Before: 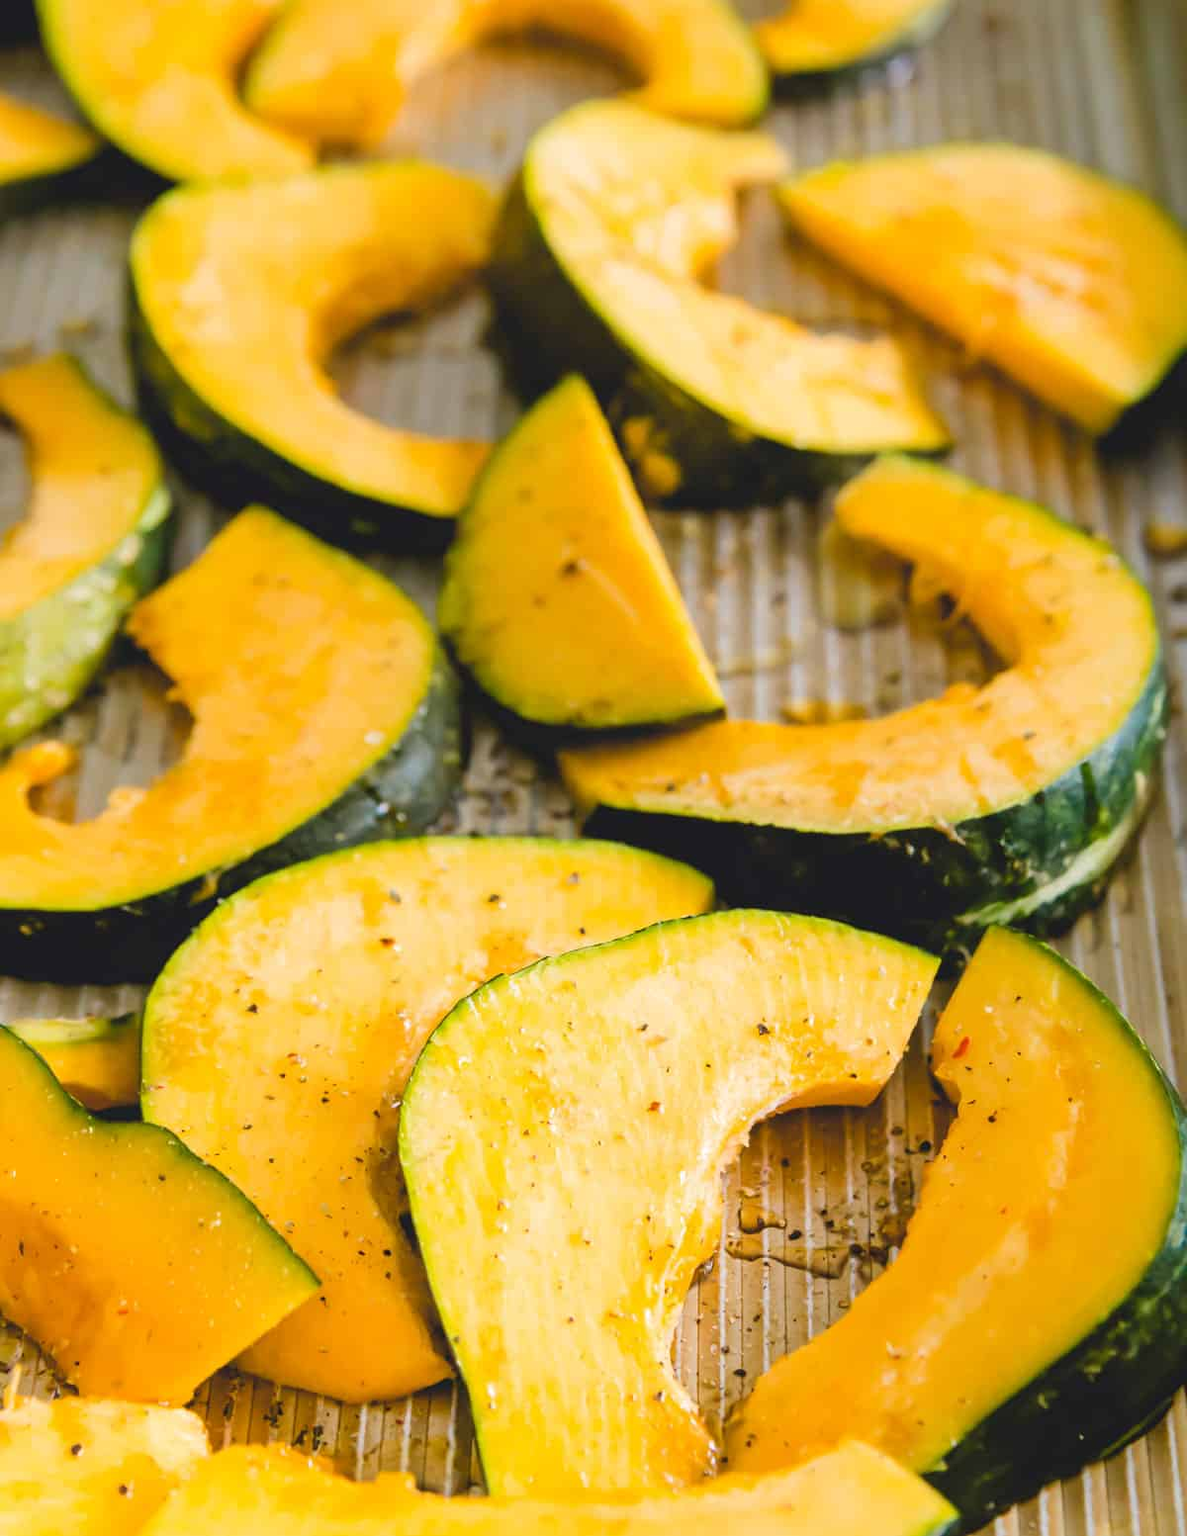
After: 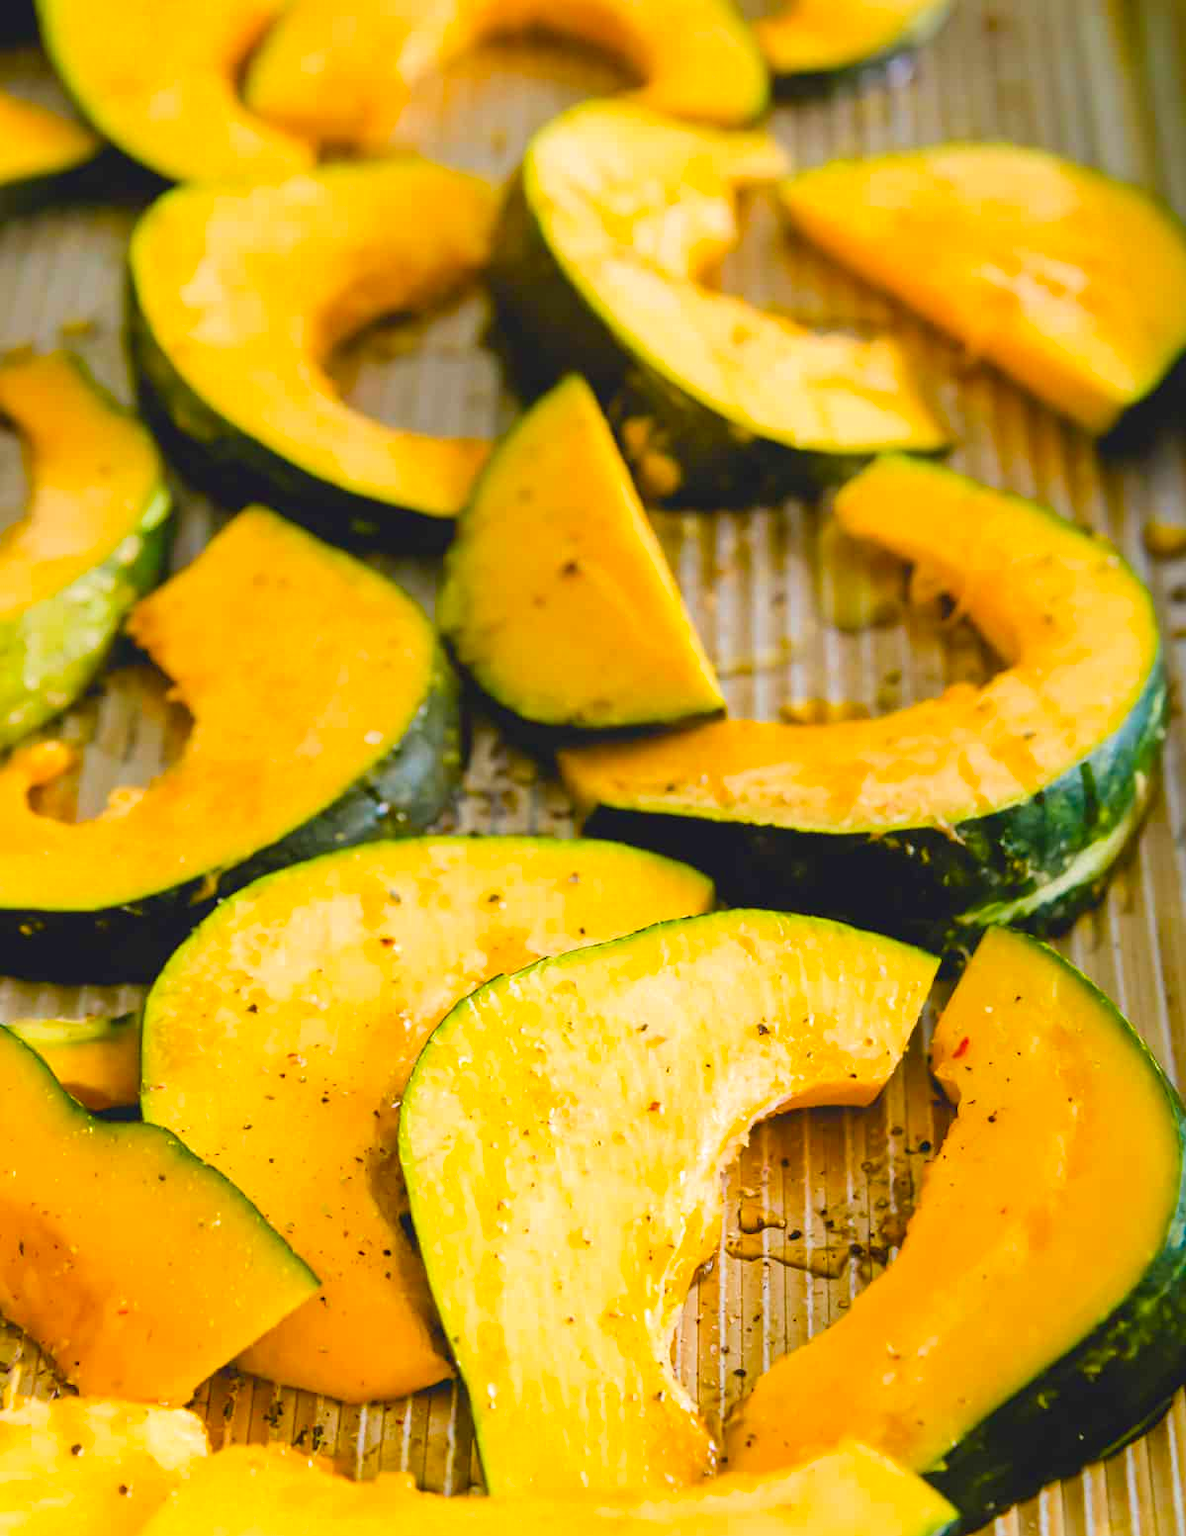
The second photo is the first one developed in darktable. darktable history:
velvia: strength 31.65%, mid-tones bias 0.204
